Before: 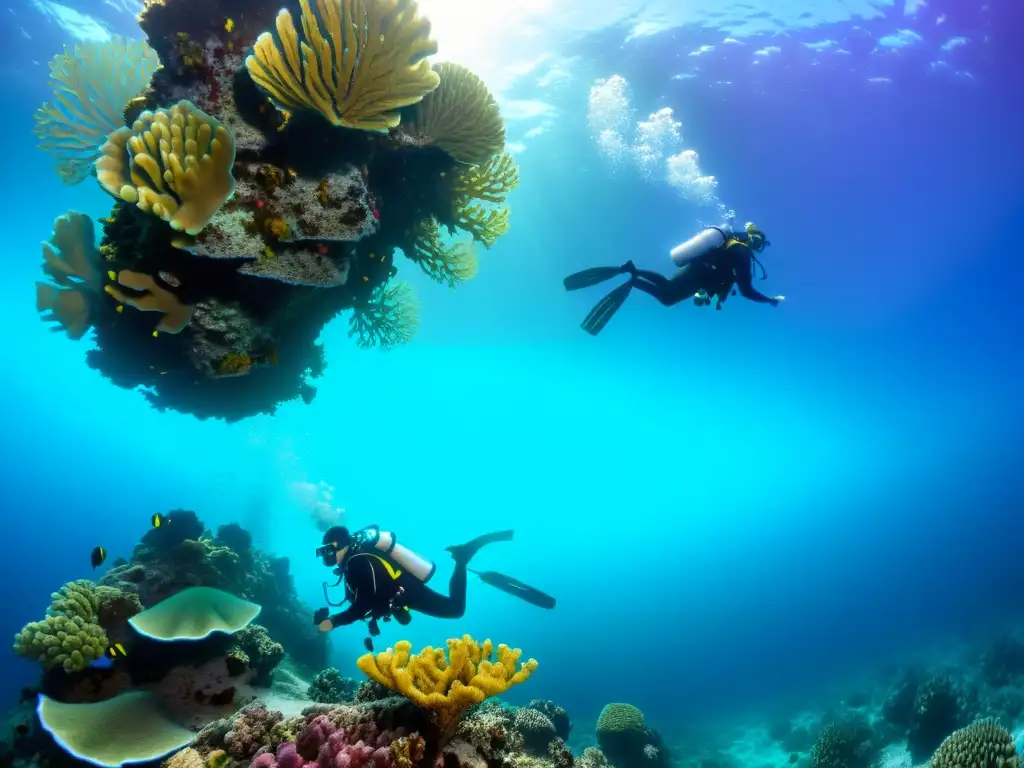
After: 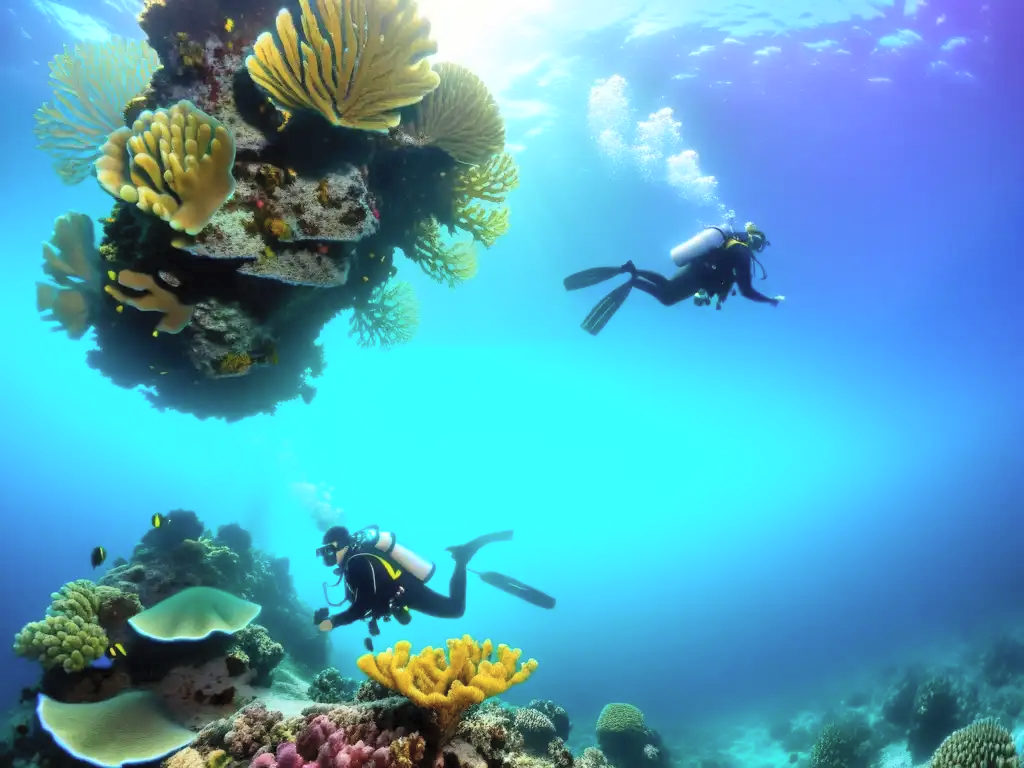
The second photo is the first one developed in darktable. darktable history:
contrast brightness saturation: contrast 0.138, brightness 0.228
